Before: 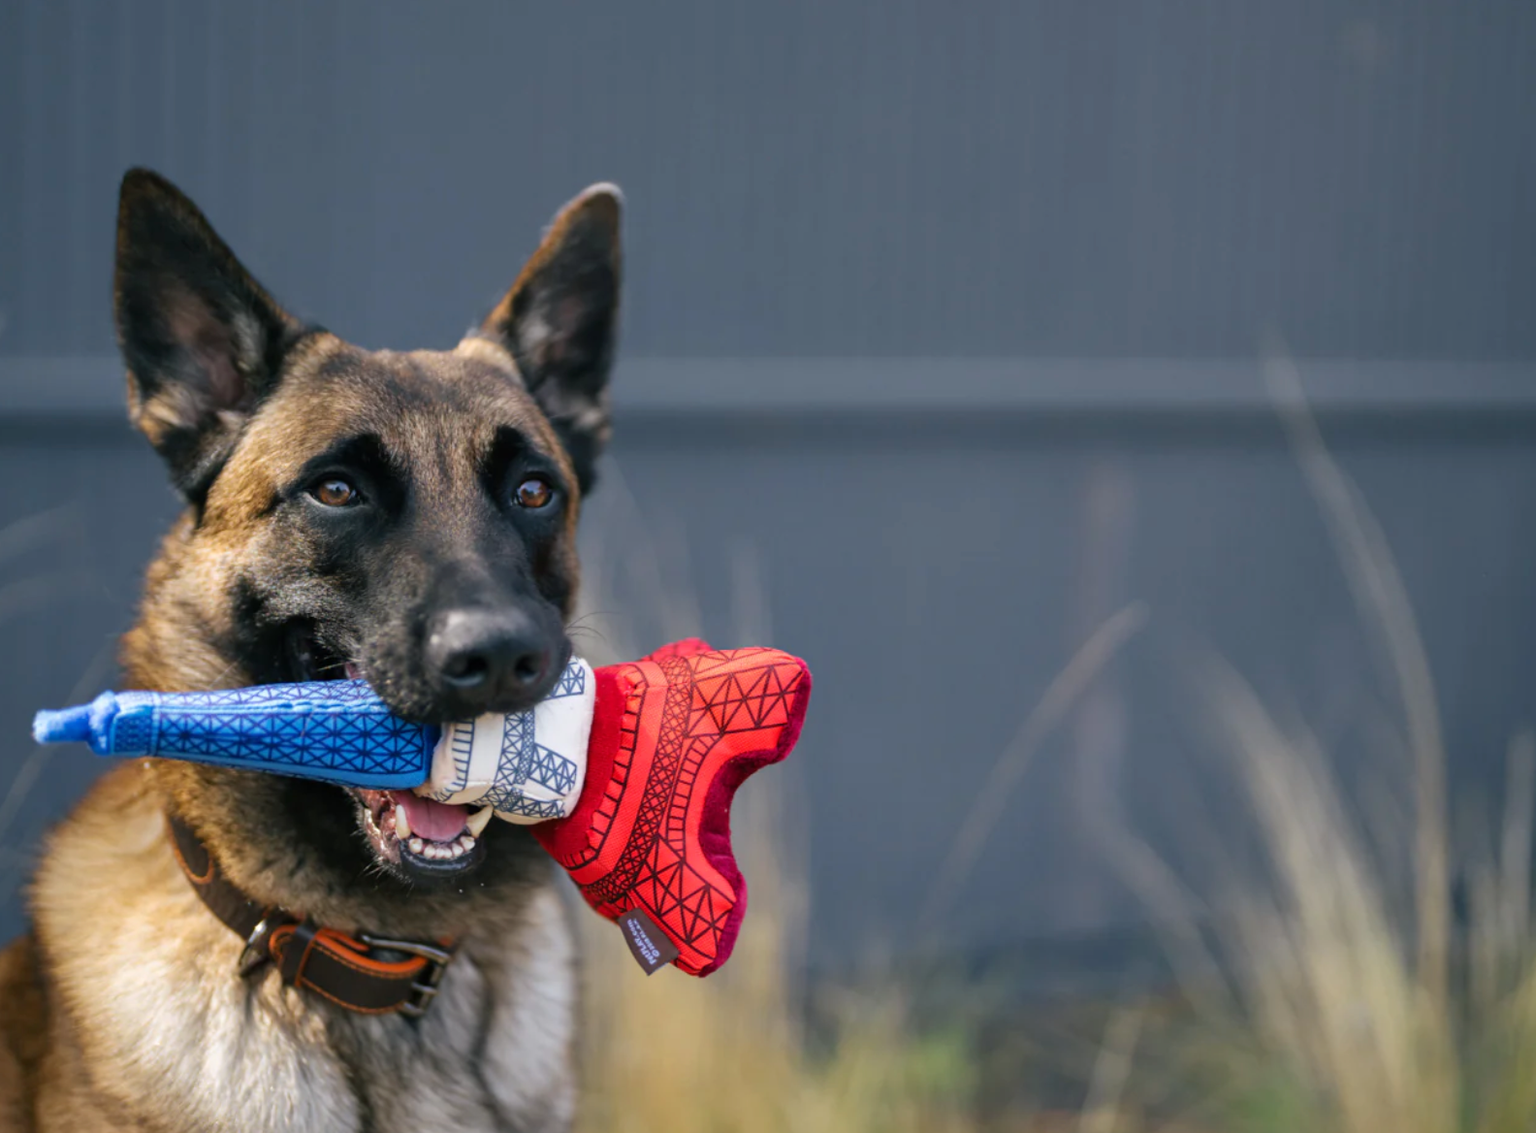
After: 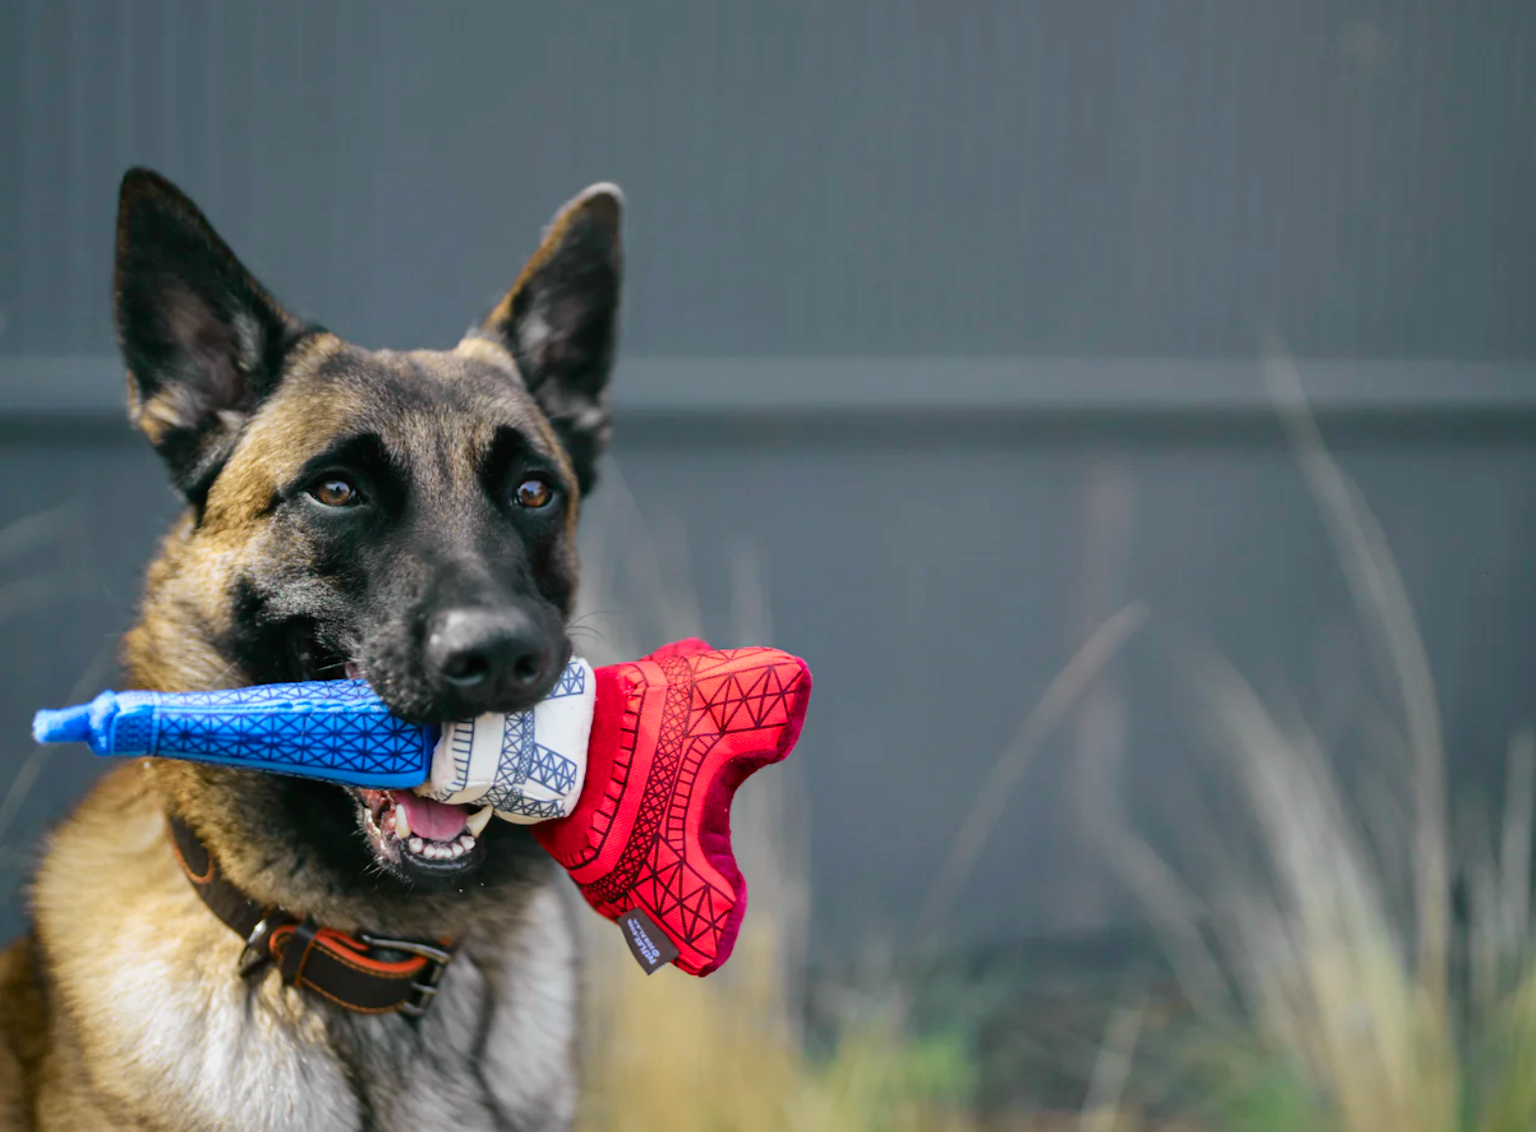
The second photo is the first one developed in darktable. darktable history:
tone curve: curves: ch0 [(0, 0.008) (0.107, 0.091) (0.283, 0.287) (0.461, 0.498) (0.64, 0.679) (0.822, 0.841) (0.998, 0.978)]; ch1 [(0, 0) (0.316, 0.349) (0.466, 0.442) (0.502, 0.5) (0.527, 0.519) (0.561, 0.553) (0.608, 0.629) (0.669, 0.704) (0.859, 0.899) (1, 1)]; ch2 [(0, 0) (0.33, 0.301) (0.421, 0.443) (0.473, 0.498) (0.502, 0.504) (0.522, 0.525) (0.592, 0.61) (0.705, 0.7) (1, 1)], color space Lab, independent channels, preserve colors none
white balance: red 0.967, blue 1.049
